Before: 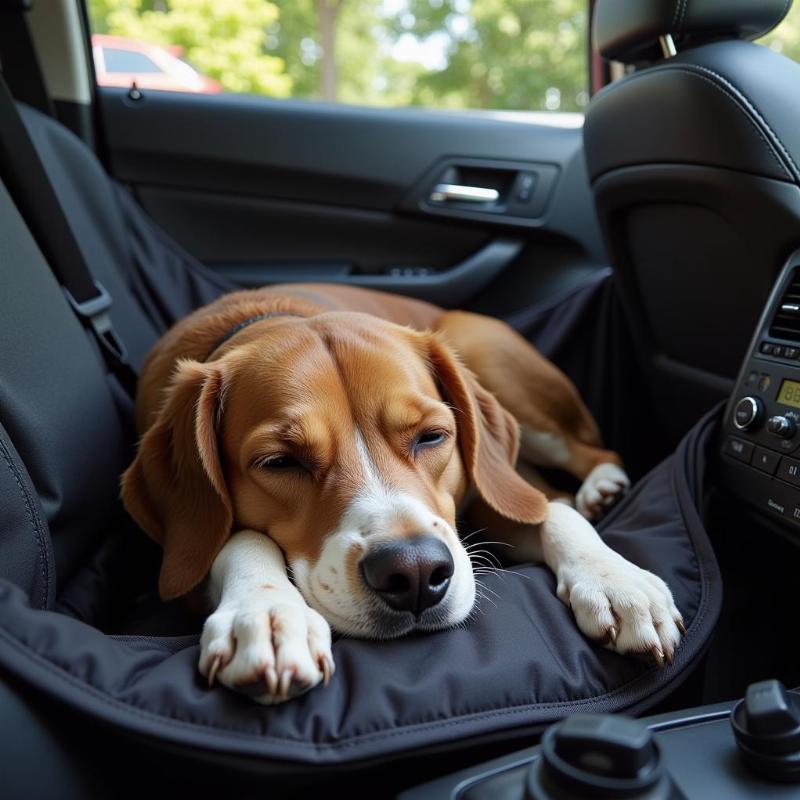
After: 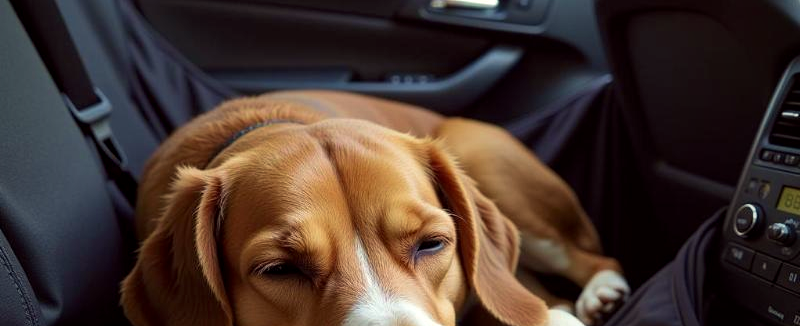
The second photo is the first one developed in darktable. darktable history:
vignetting: fall-off start 73.76%, saturation 0.034, center (-0.065, -0.304)
crop and rotate: top 24.239%, bottom 34.905%
local contrast: highlights 105%, shadows 102%, detail 119%, midtone range 0.2
color correction: highlights a* -0.991, highlights b* 4.46, shadows a* 3.55
velvia: on, module defaults
color calibration: x 0.342, y 0.355, temperature 5149.63 K
